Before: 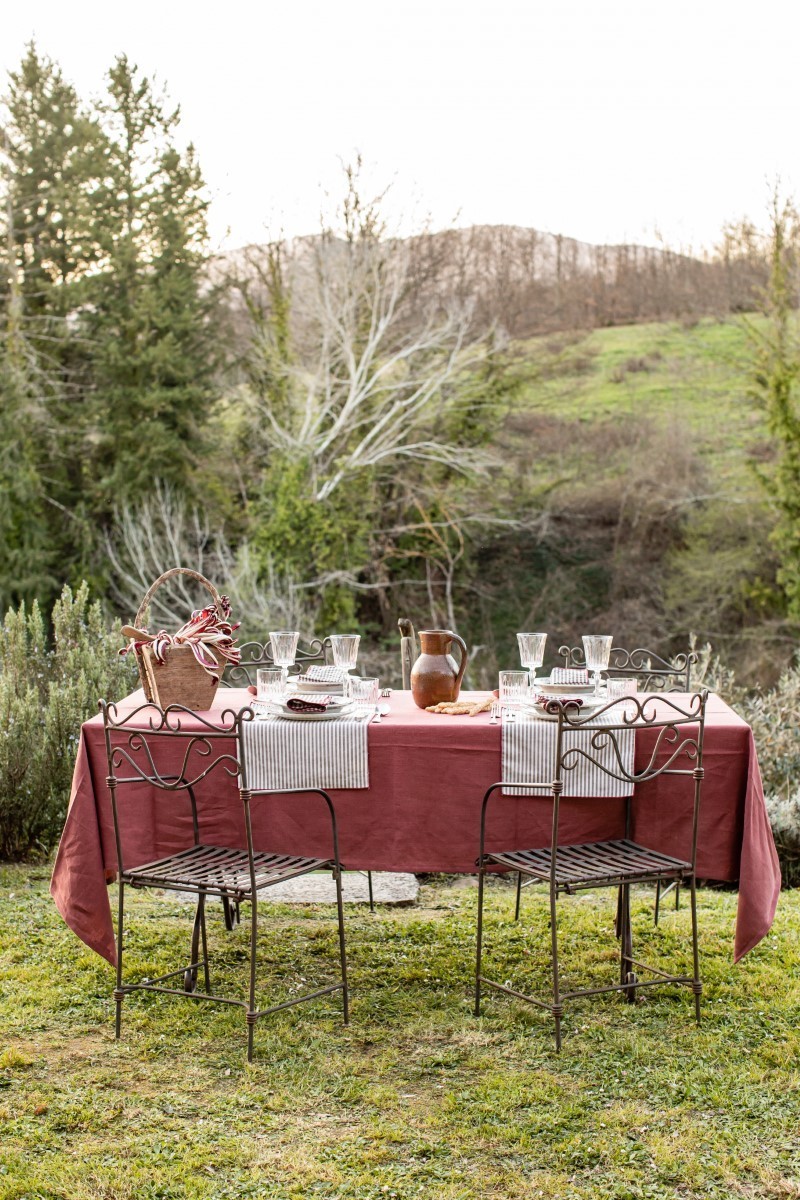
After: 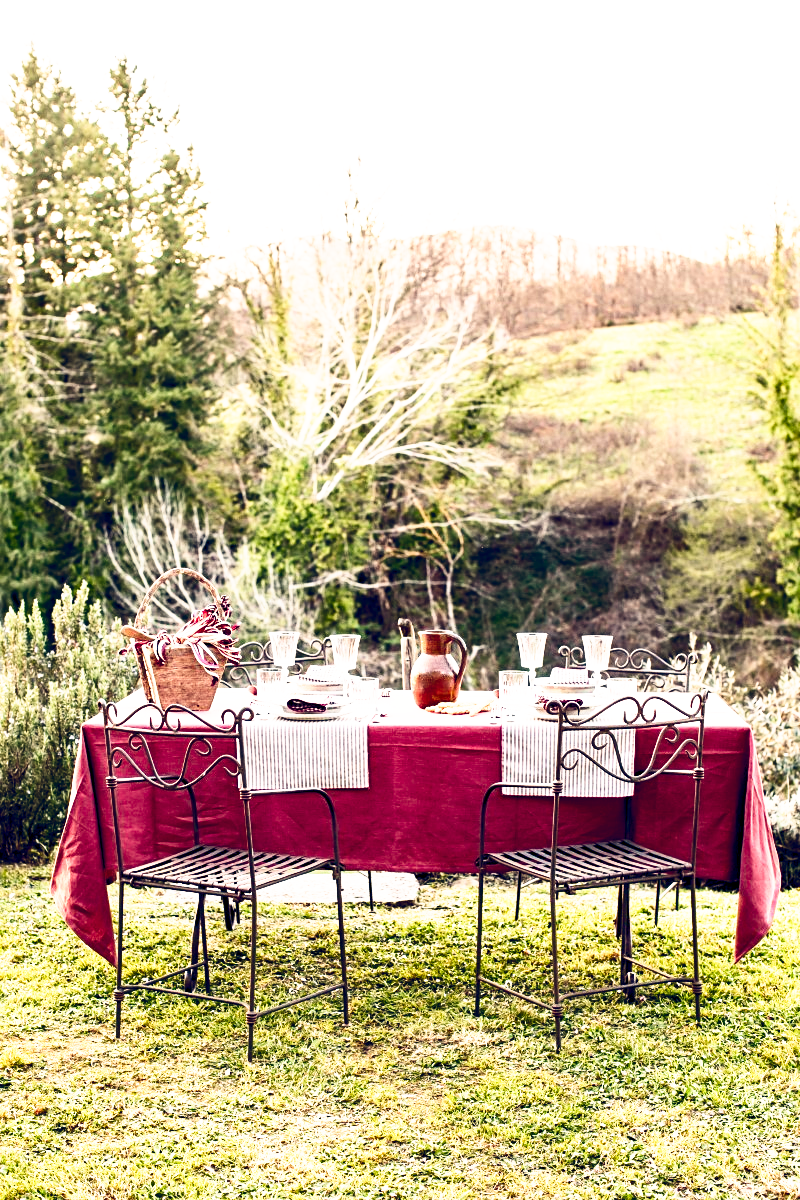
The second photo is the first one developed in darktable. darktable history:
base curve: curves: ch0 [(0, 0) (0.495, 0.917) (1, 1)], preserve colors none
color balance rgb: highlights gain › chroma 2.94%, highlights gain › hue 60.57°, global offset › chroma 0.25%, global offset › hue 256.52°, perceptual saturation grading › global saturation 20%, perceptual saturation grading › highlights -50%, perceptual saturation grading › shadows 30%, contrast 15%
sharpen: amount 0.2
contrast brightness saturation: contrast 0.21, brightness -0.11, saturation 0.21
